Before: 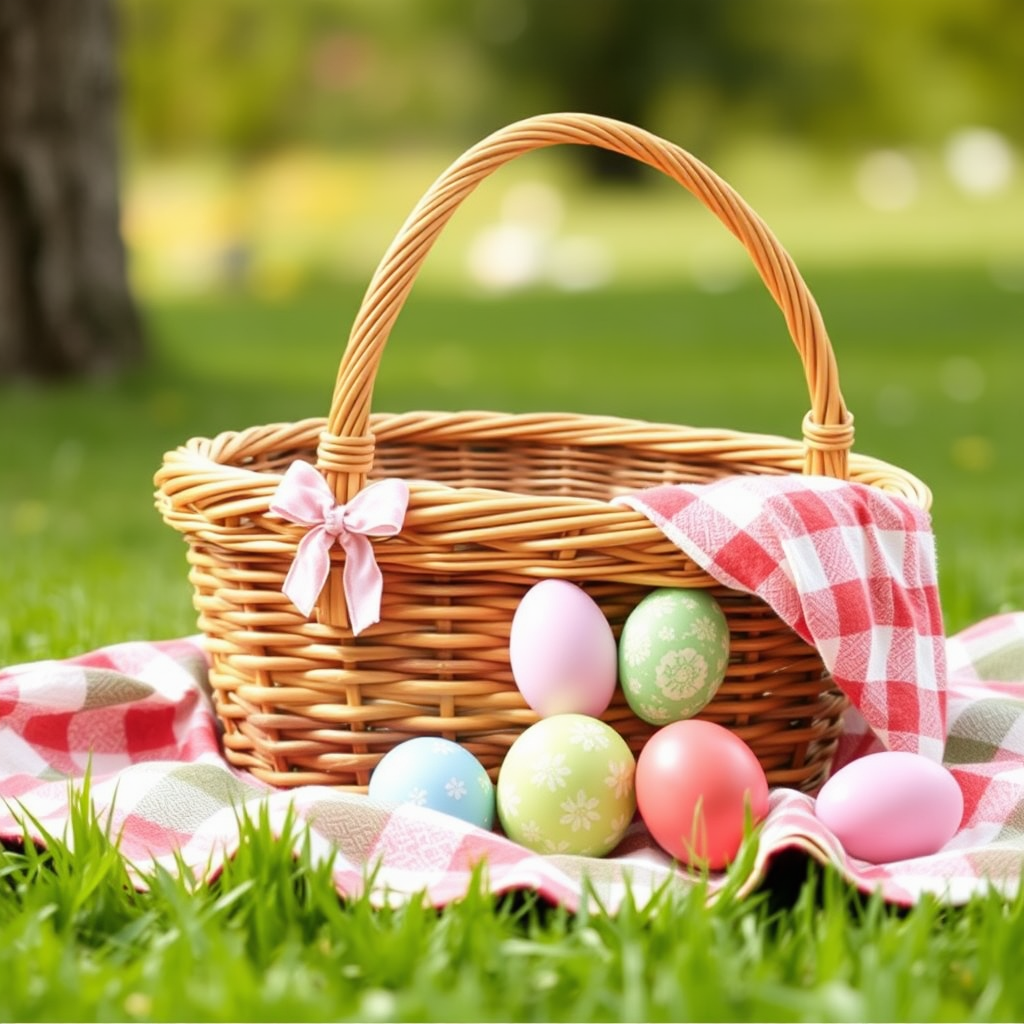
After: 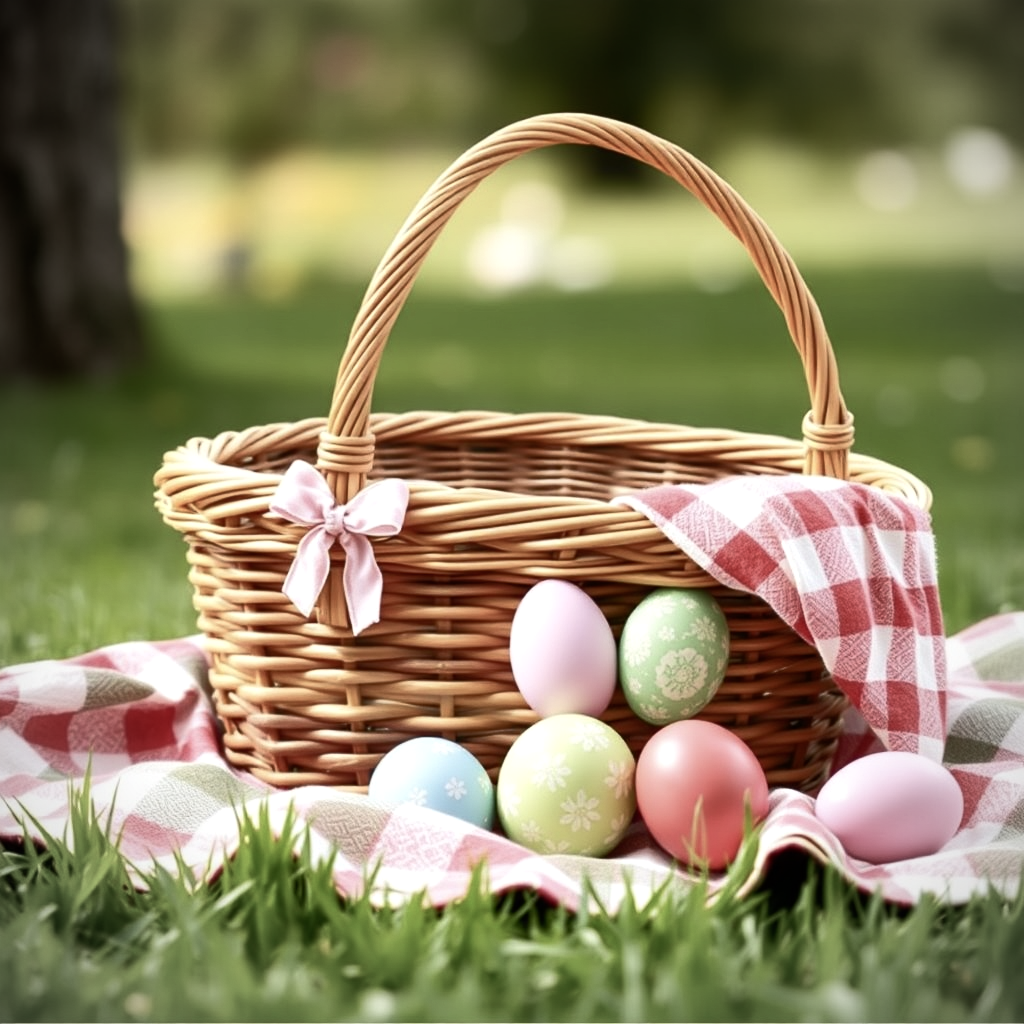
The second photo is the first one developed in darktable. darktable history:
vignetting: fall-off radius 60.65%
color balance rgb: perceptual saturation grading › highlights -31.88%, perceptual saturation grading › mid-tones 5.8%, perceptual saturation grading › shadows 18.12%, perceptual brilliance grading › highlights 3.62%, perceptual brilliance grading › mid-tones -18.12%, perceptual brilliance grading › shadows -41.3%
